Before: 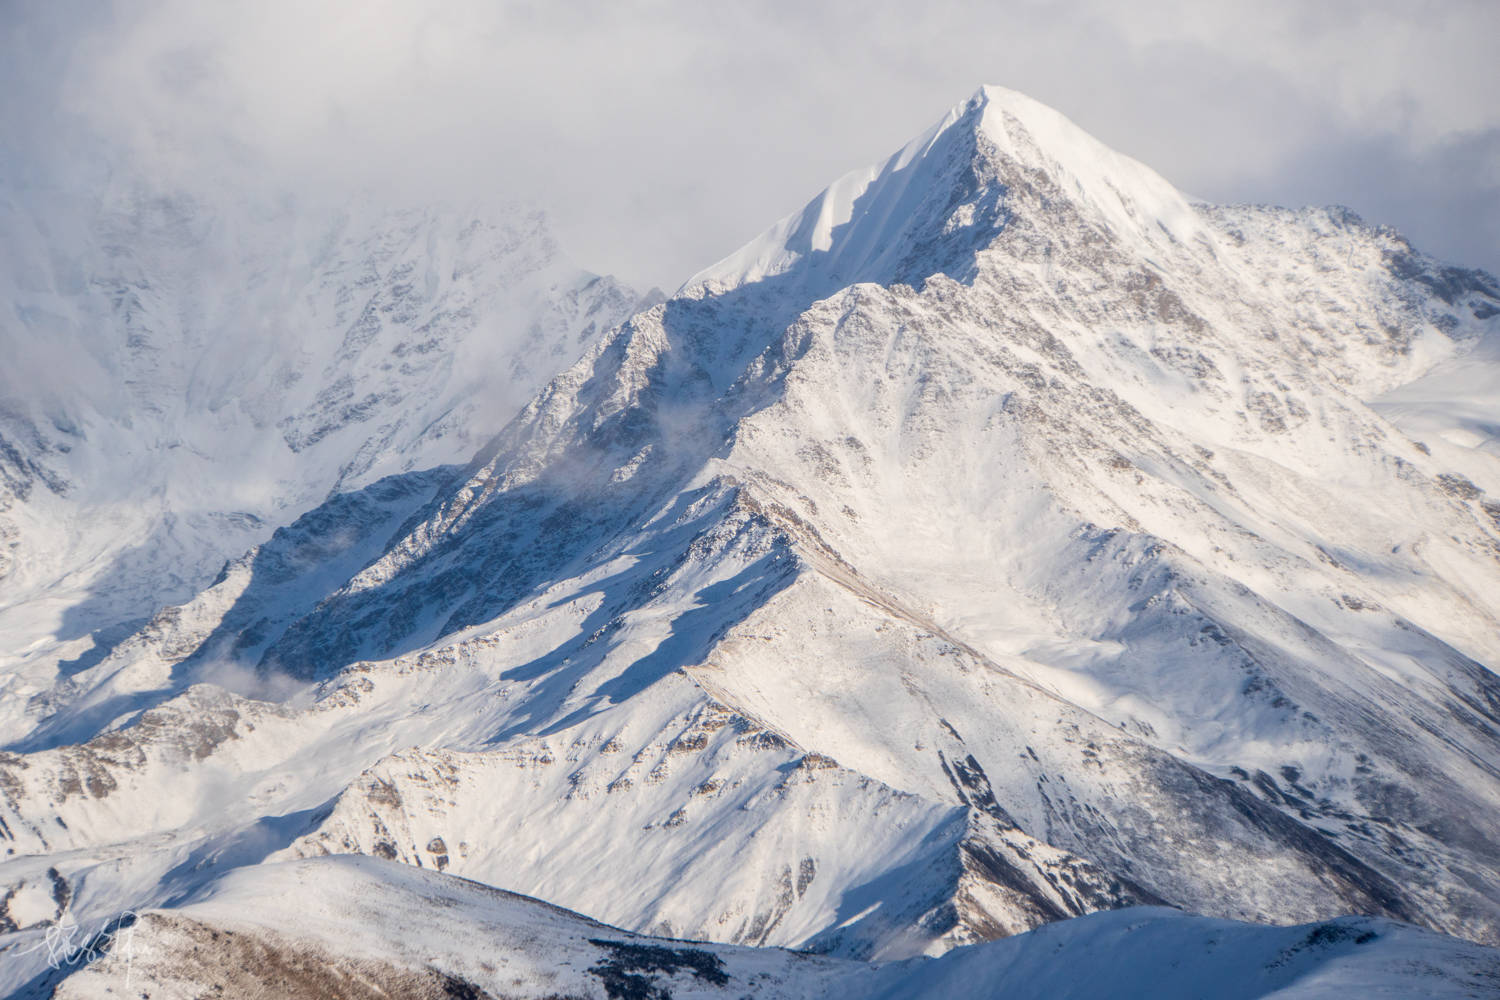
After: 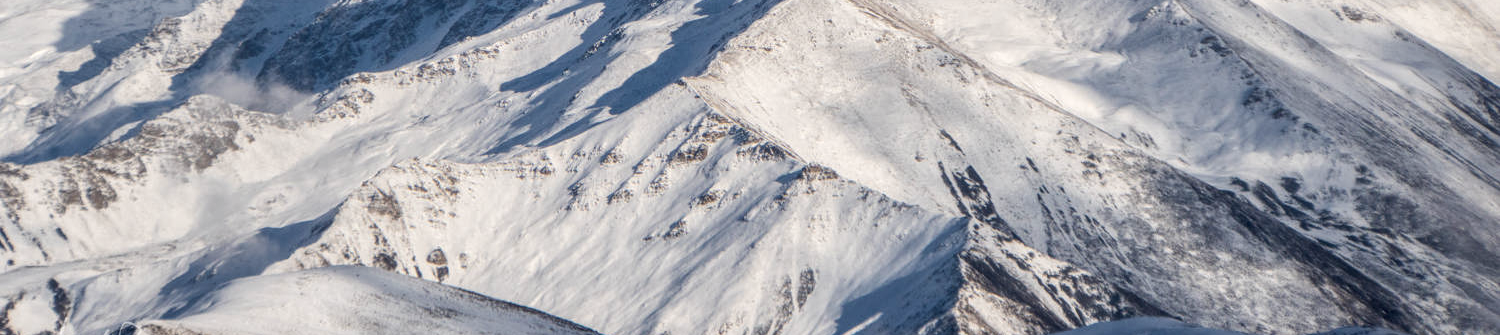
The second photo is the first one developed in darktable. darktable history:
tone equalizer: edges refinement/feathering 500, mask exposure compensation -1.57 EV, preserve details no
local contrast: on, module defaults
crop and rotate: top 58.974%, bottom 7.436%
contrast brightness saturation: contrast 0.063, brightness -0.014, saturation -0.213
